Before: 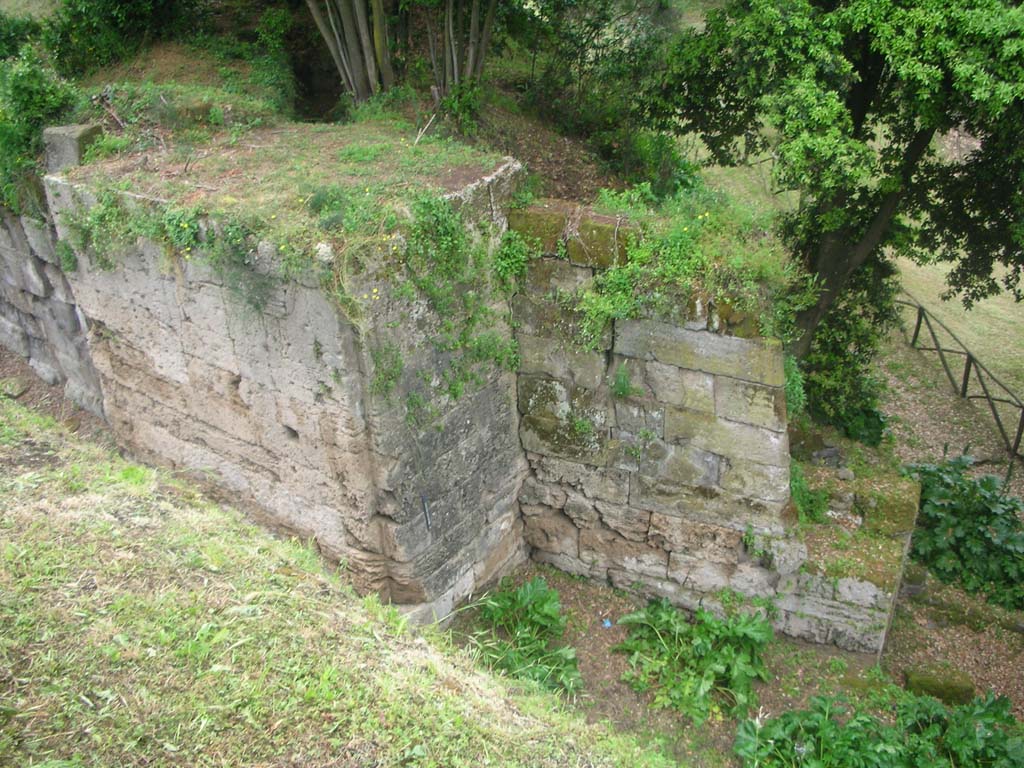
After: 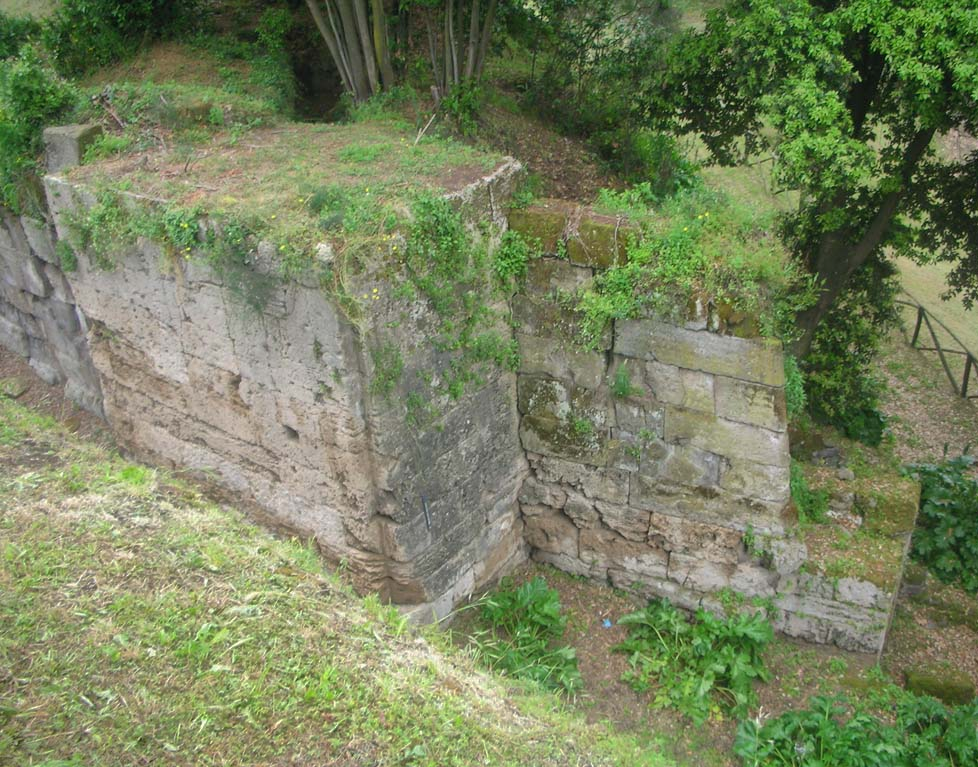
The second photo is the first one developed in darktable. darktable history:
crop: right 4.465%, bottom 0.041%
shadows and highlights: shadows 39.49, highlights -60.05
